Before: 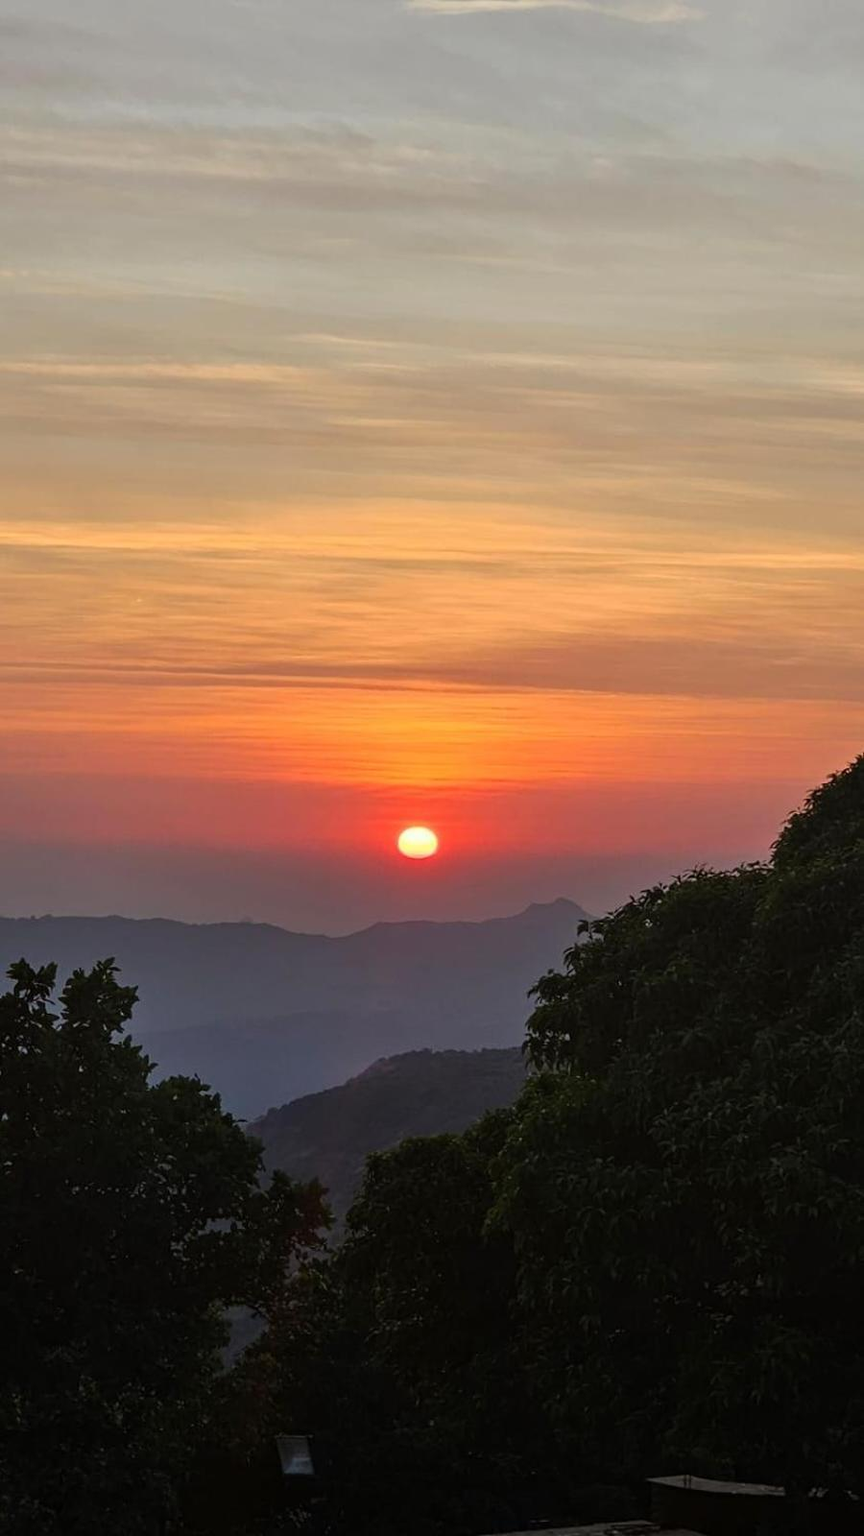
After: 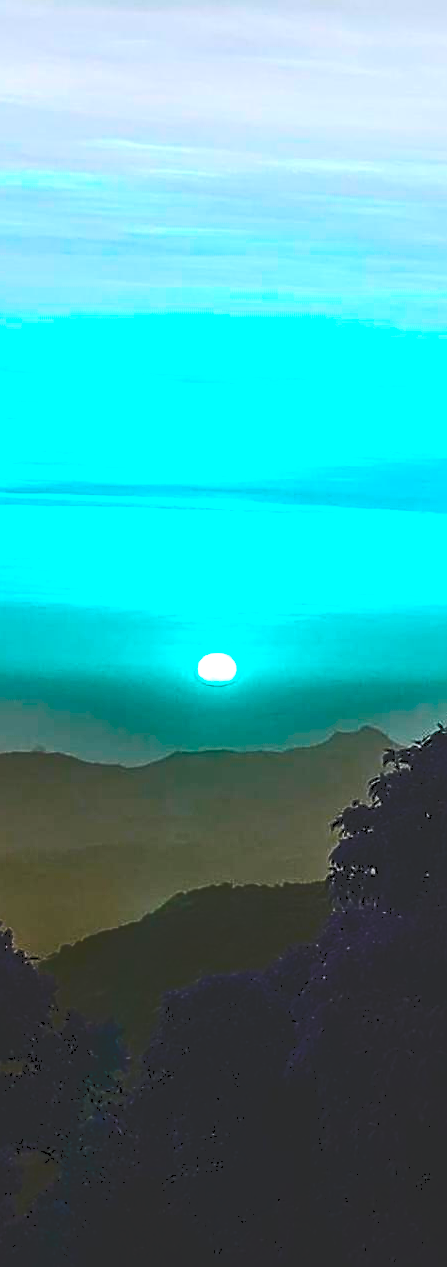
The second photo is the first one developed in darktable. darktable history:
crop and rotate: angle 0.015°, left 24.223%, top 13.094%, right 25.989%, bottom 7.647%
contrast brightness saturation: saturation -0.057
tone curve: curves: ch0 [(0, 0) (0.003, 0.169) (0.011, 0.173) (0.025, 0.177) (0.044, 0.184) (0.069, 0.191) (0.1, 0.199) (0.136, 0.206) (0.177, 0.221) (0.224, 0.248) (0.277, 0.284) (0.335, 0.344) (0.399, 0.413) (0.468, 0.497) (0.543, 0.594) (0.623, 0.691) (0.709, 0.779) (0.801, 0.868) (0.898, 0.931) (1, 1)], color space Lab, independent channels, preserve colors none
exposure: exposure 0.298 EV, compensate highlight preservation false
color balance rgb: shadows lift › chroma 0.884%, shadows lift › hue 114.92°, perceptual saturation grading › global saturation 0.496%, perceptual saturation grading › highlights -18.781%, perceptual saturation grading › mid-tones 6.742%, perceptual saturation grading › shadows 28.135%, hue shift 179.32°, perceptual brilliance grading › highlights 17.671%, perceptual brilliance grading › mid-tones 31.265%, perceptual brilliance grading › shadows -31.706%, global vibrance 49.393%, contrast 0.849%
sharpen: on, module defaults
